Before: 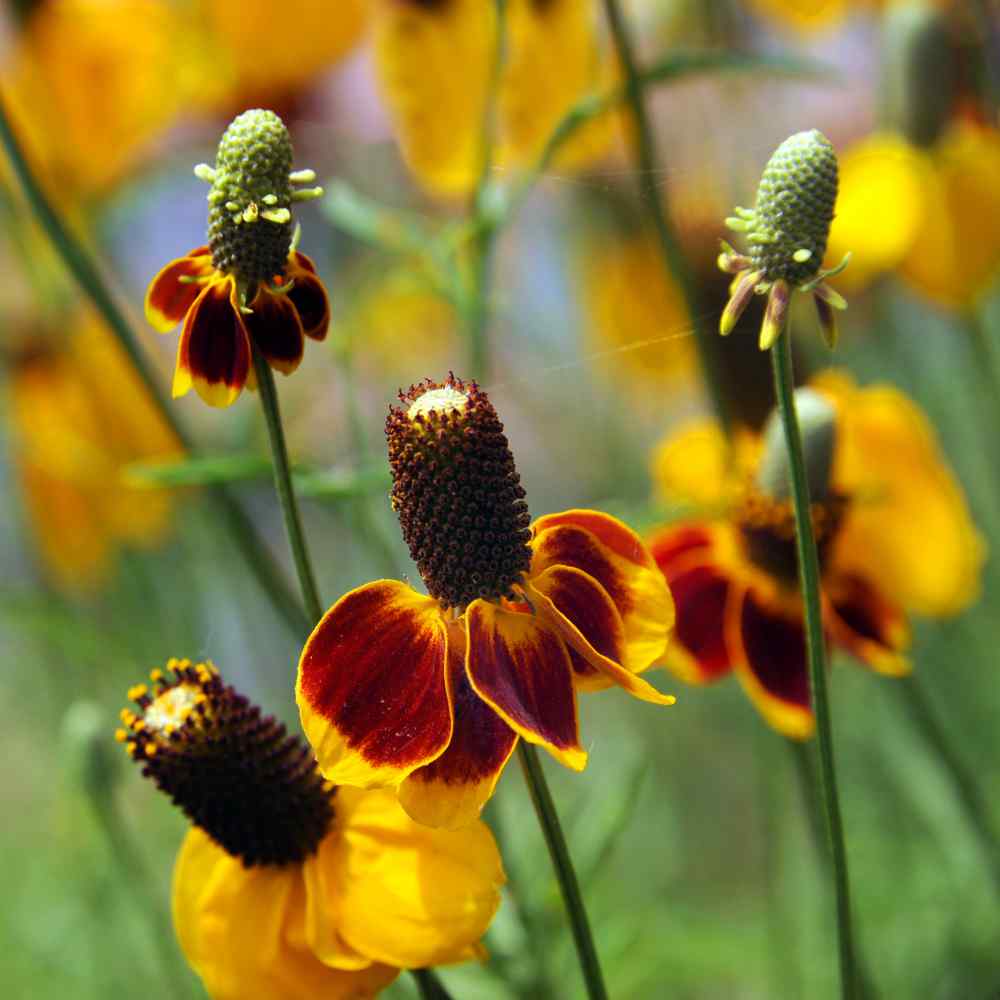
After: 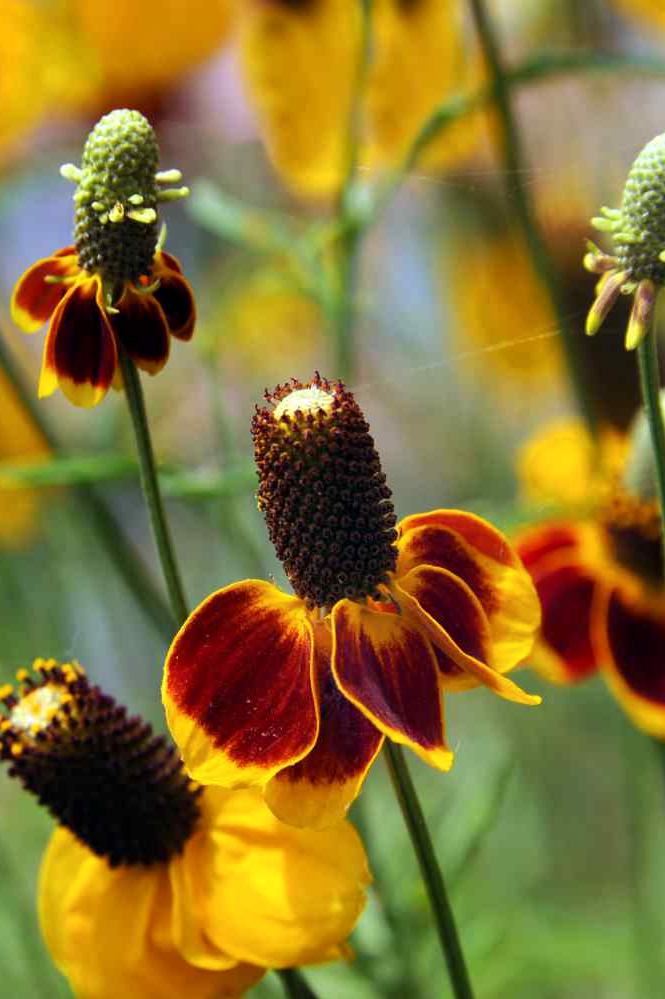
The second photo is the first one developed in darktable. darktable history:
local contrast: mode bilateral grid, contrast 20, coarseness 49, detail 119%, midtone range 0.2
crop and rotate: left 13.459%, right 19.942%
